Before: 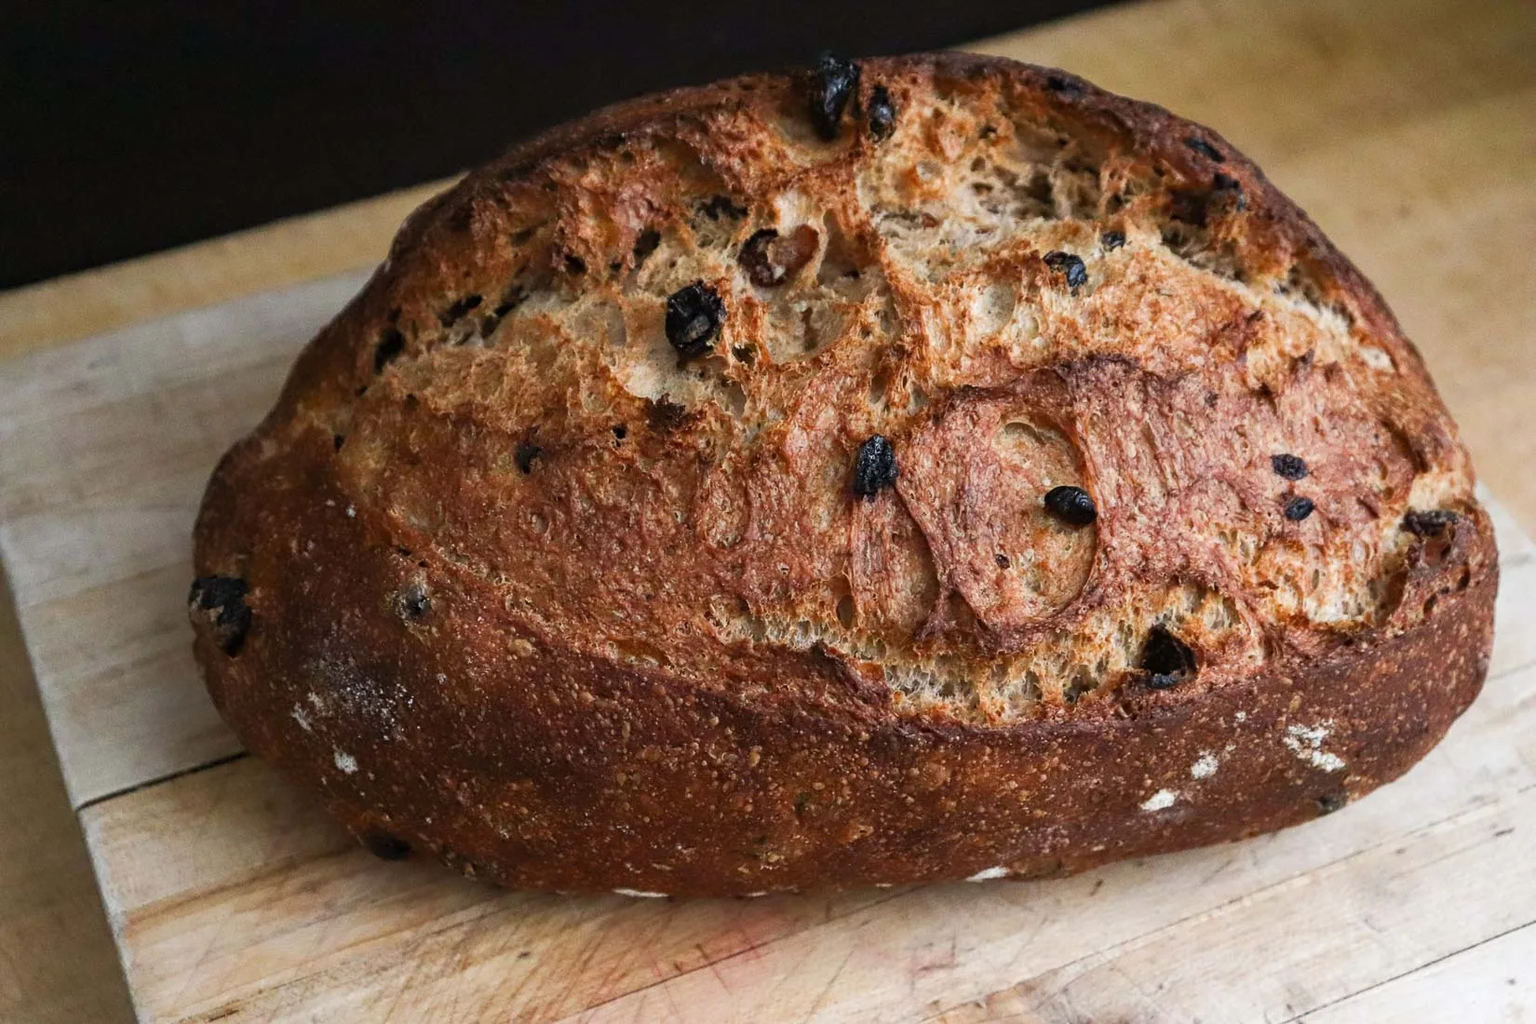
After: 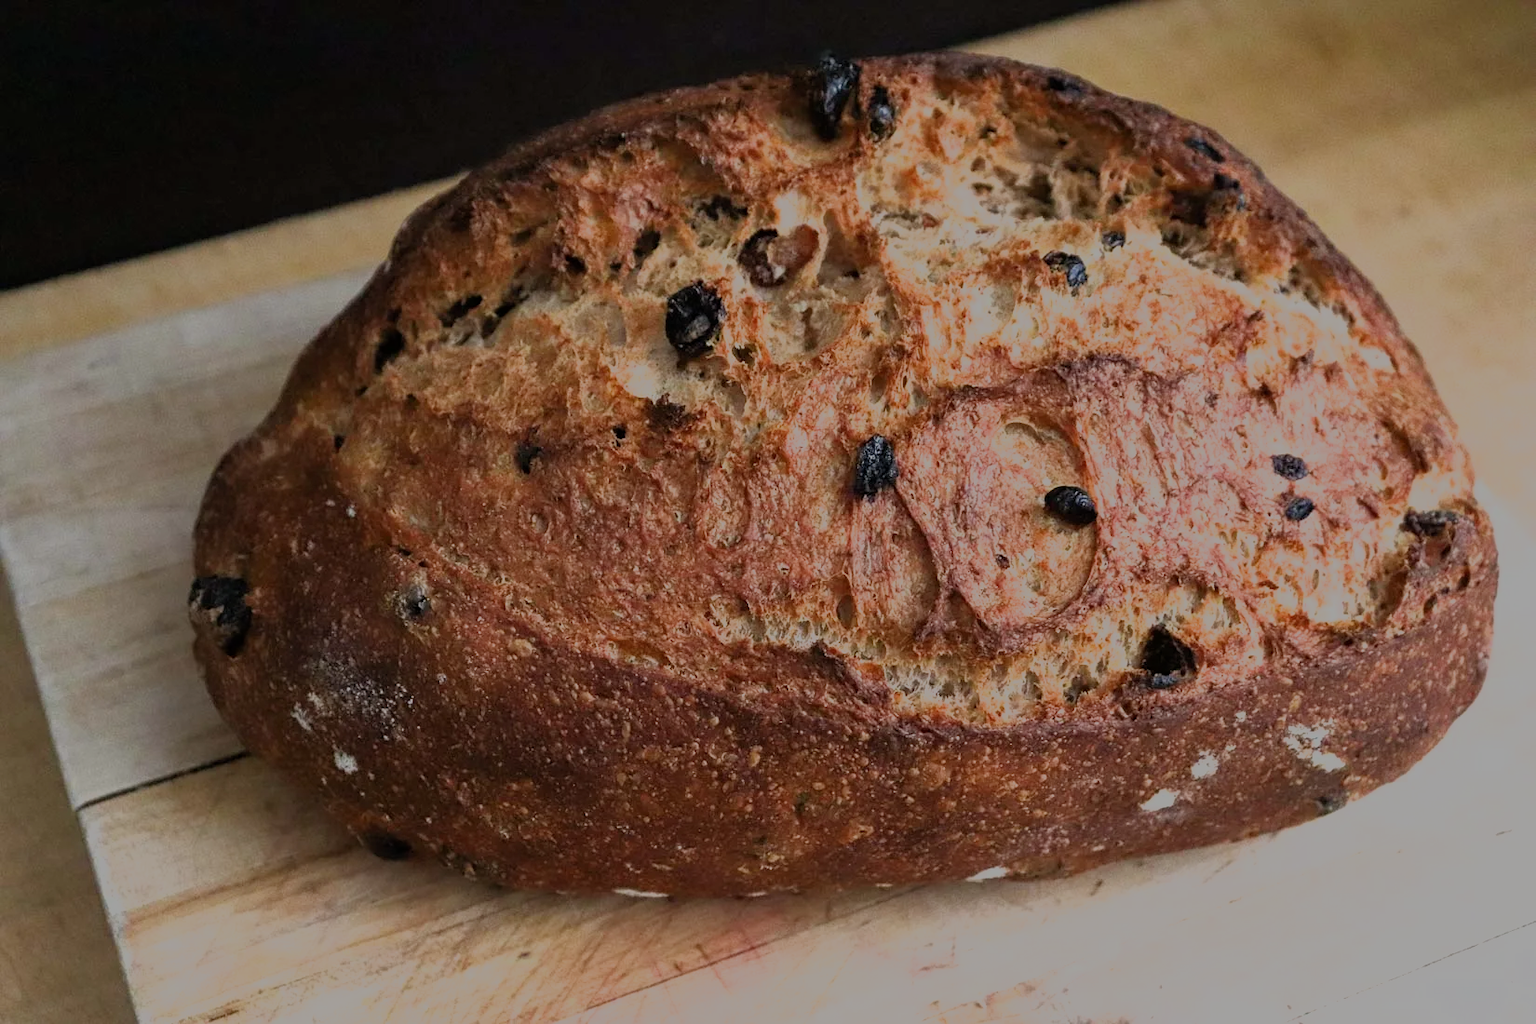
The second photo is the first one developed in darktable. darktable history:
filmic rgb: black relative exposure -13.08 EV, white relative exposure 4.01 EV, target white luminance 85.024%, hardness 6.3, latitude 41.87%, contrast 0.862, shadows ↔ highlights balance 9.17%
